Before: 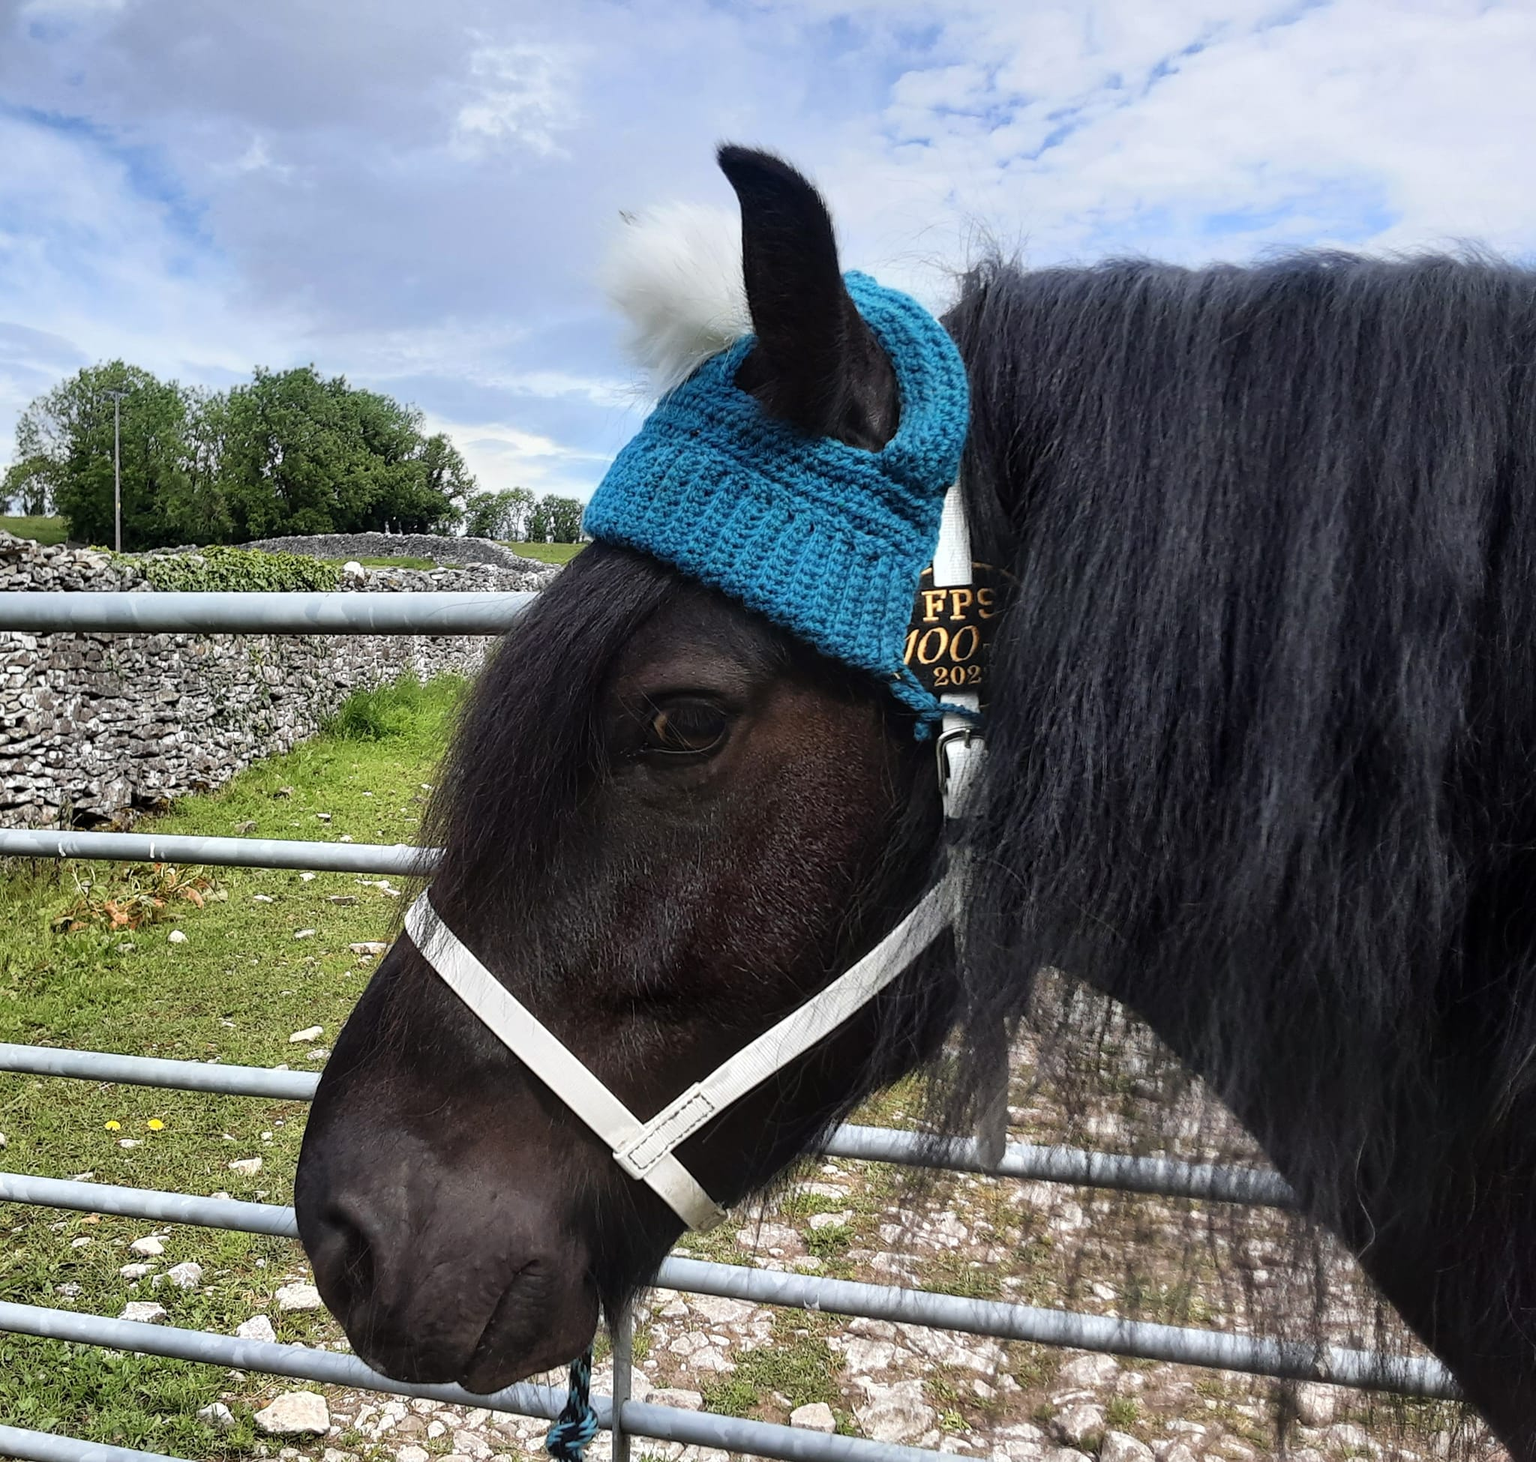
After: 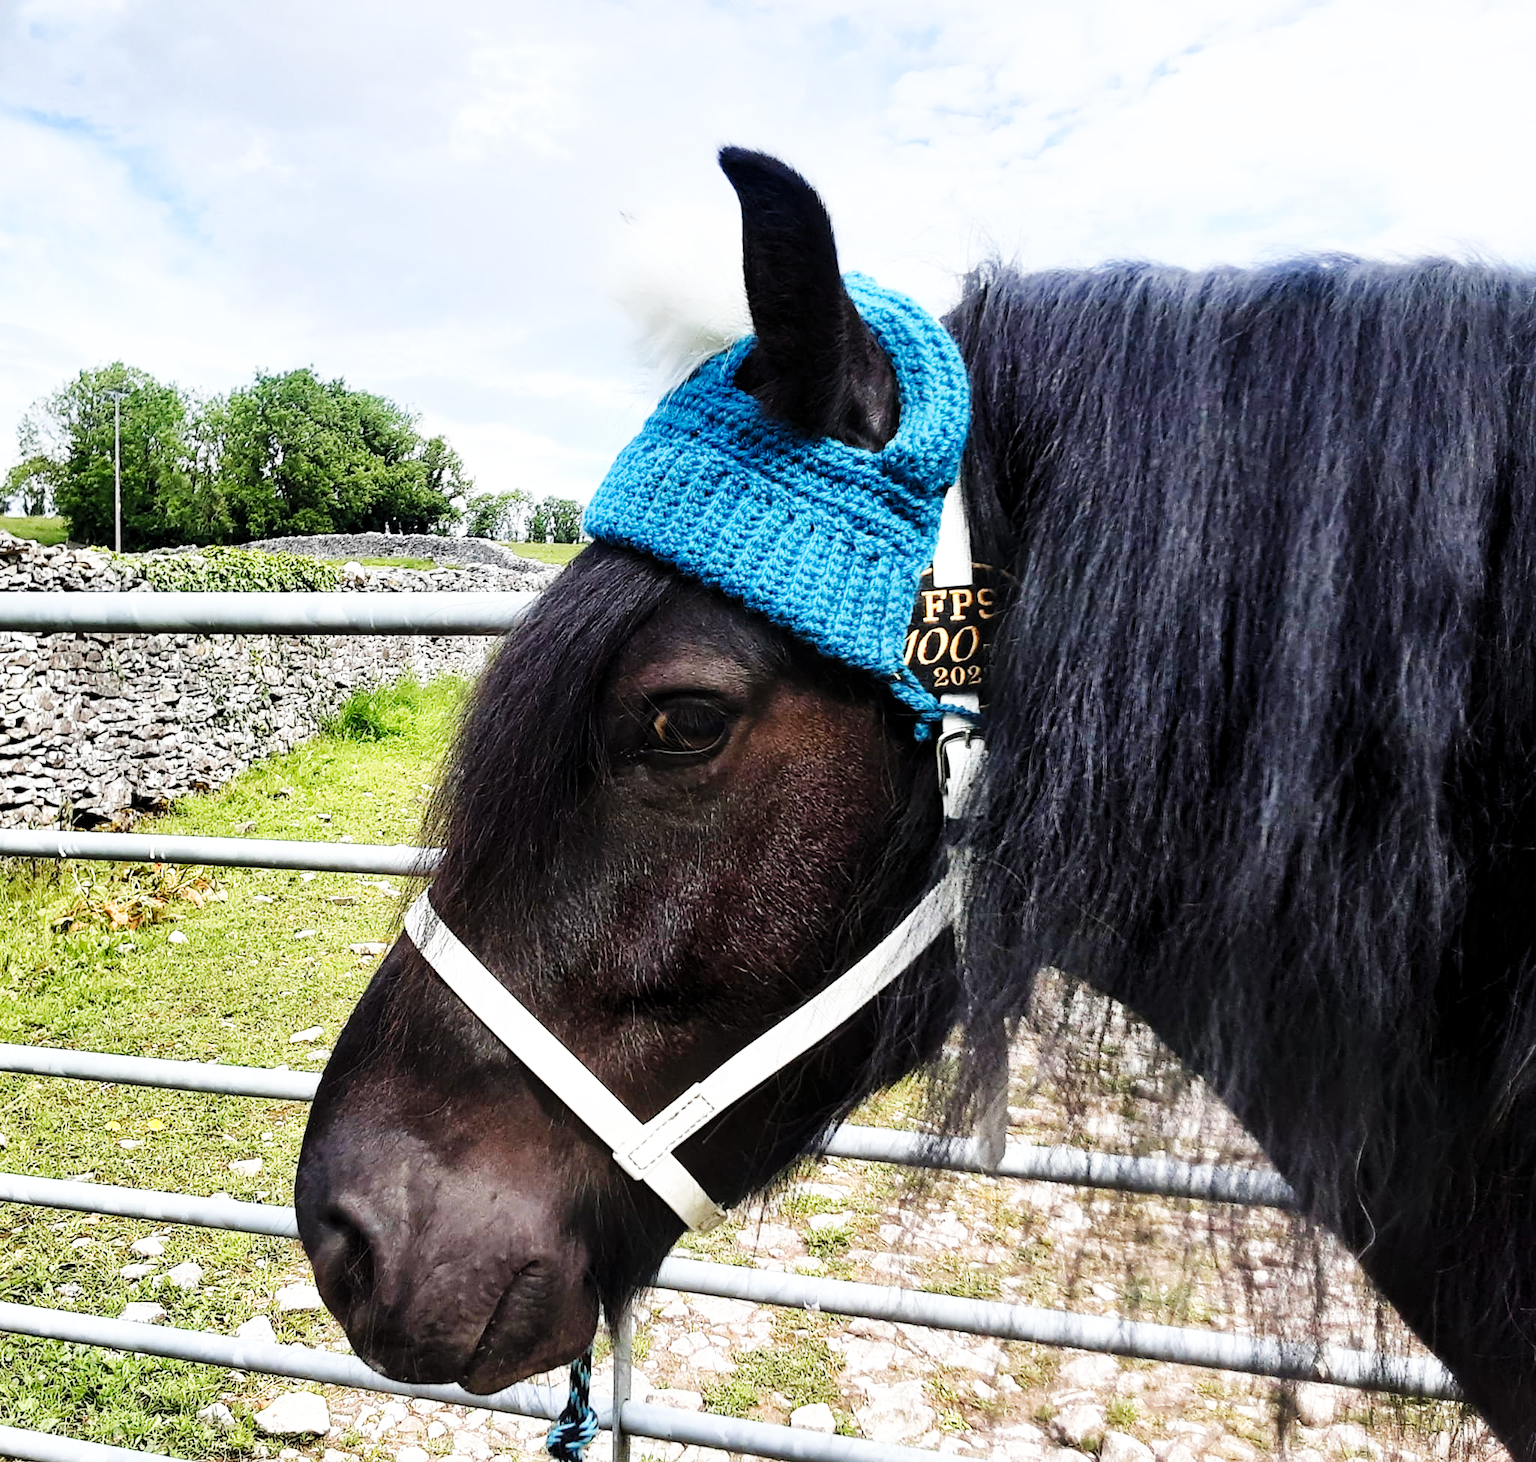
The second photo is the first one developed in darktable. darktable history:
base curve: curves: ch0 [(0, 0.003) (0.001, 0.002) (0.006, 0.004) (0.02, 0.022) (0.048, 0.086) (0.094, 0.234) (0.162, 0.431) (0.258, 0.629) (0.385, 0.8) (0.548, 0.918) (0.751, 0.988) (1, 1)], preserve colors none
levels: levels [0.018, 0.493, 1]
